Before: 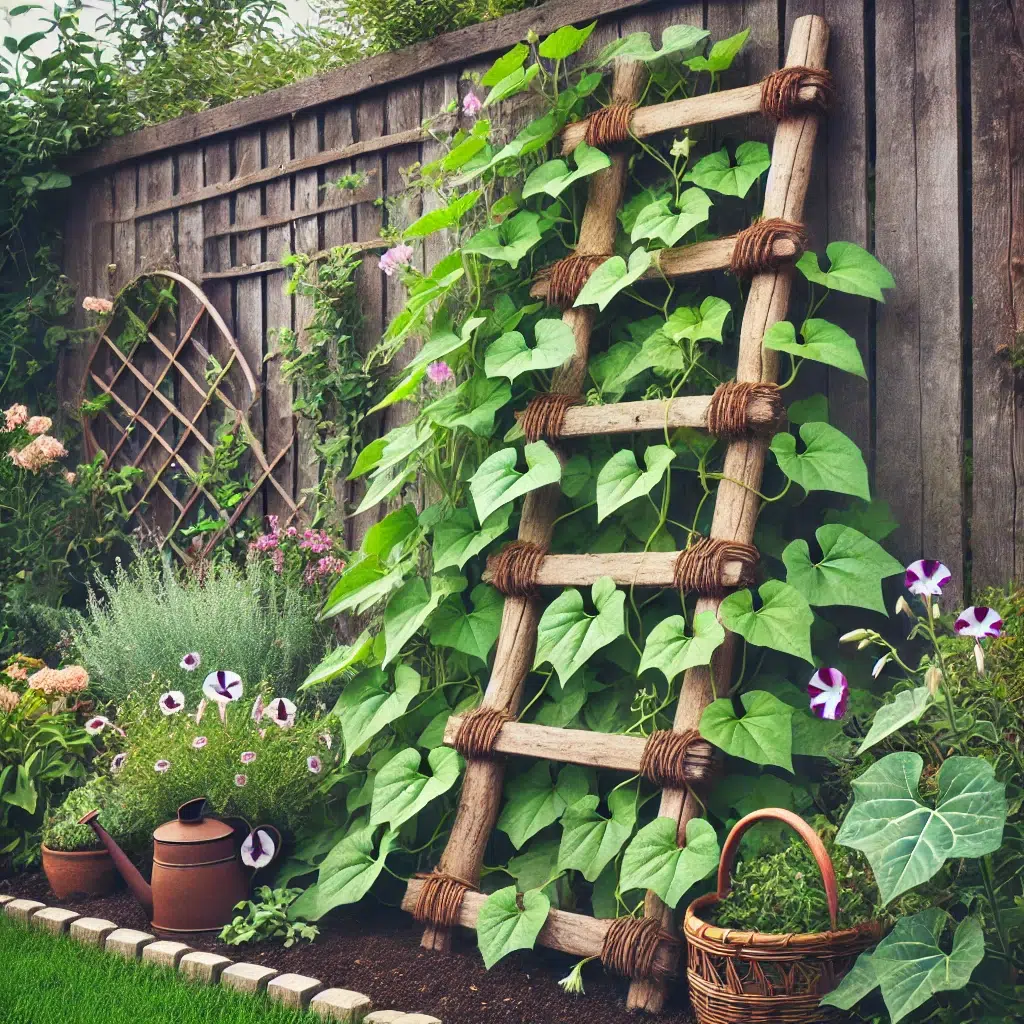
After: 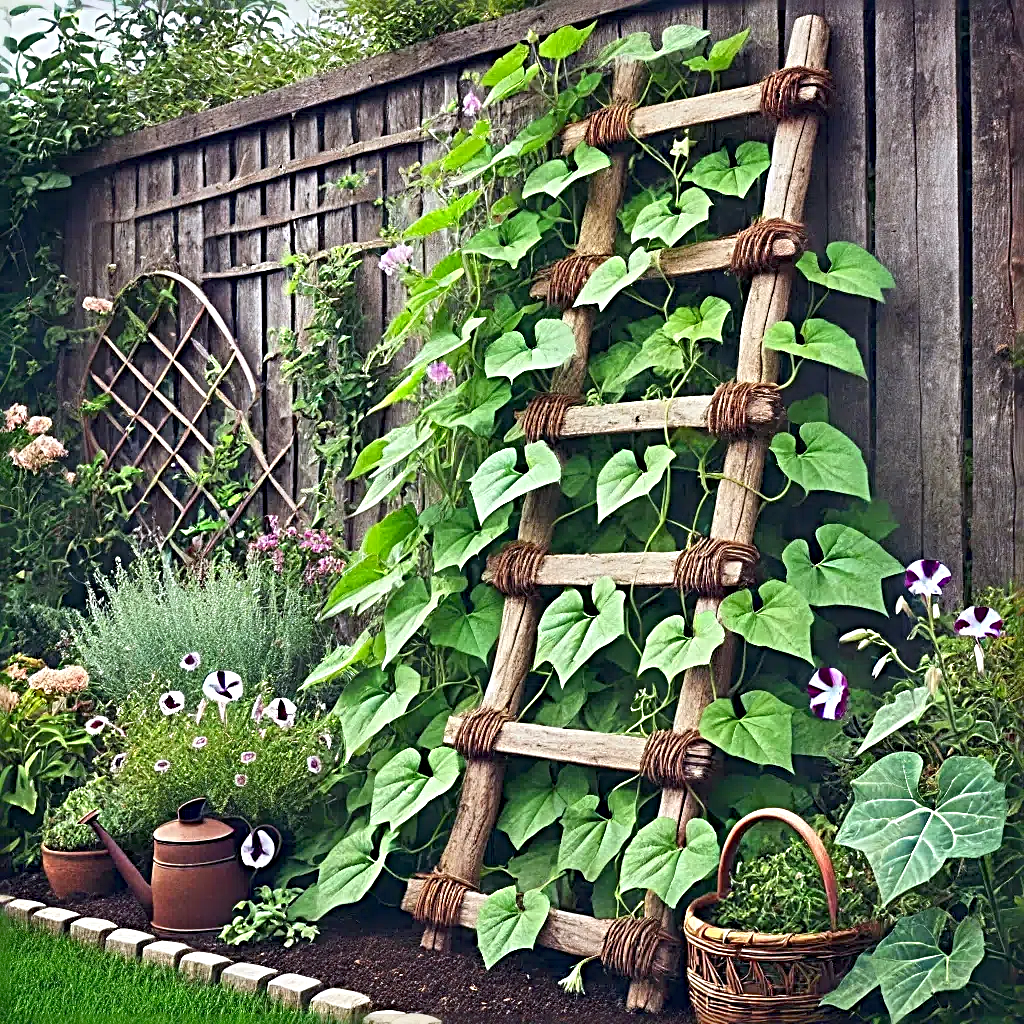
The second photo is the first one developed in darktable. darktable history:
white balance: red 0.967, blue 1.049
exposure: black level correction 0.007, exposure 0.093 EV, compensate highlight preservation false
sharpen: radius 3.69, amount 0.928
